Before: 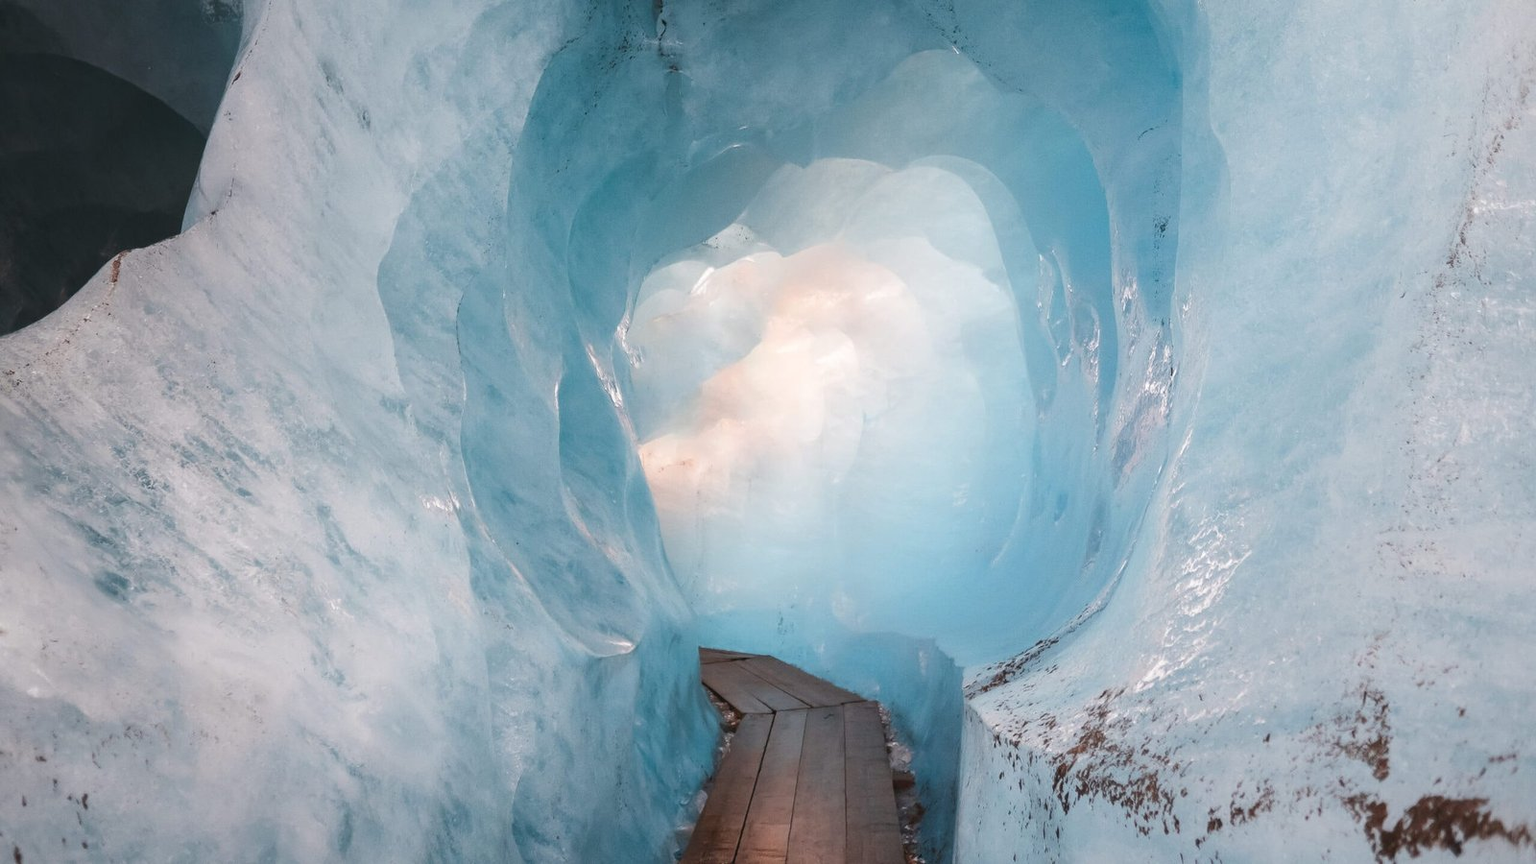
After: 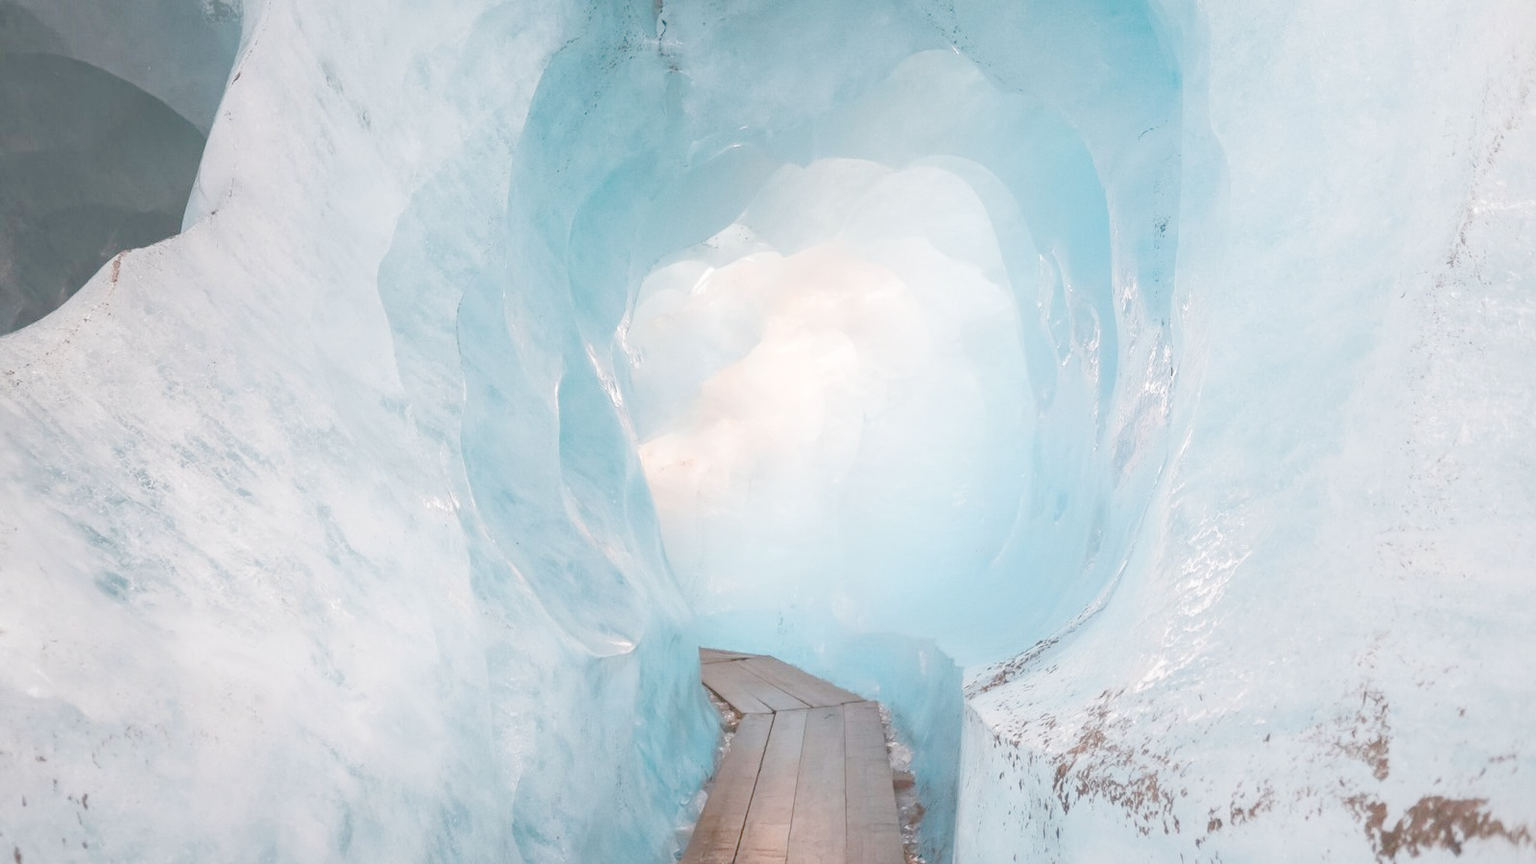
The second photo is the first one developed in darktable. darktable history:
rotate and perspective: automatic cropping original format, crop left 0, crop top 0
